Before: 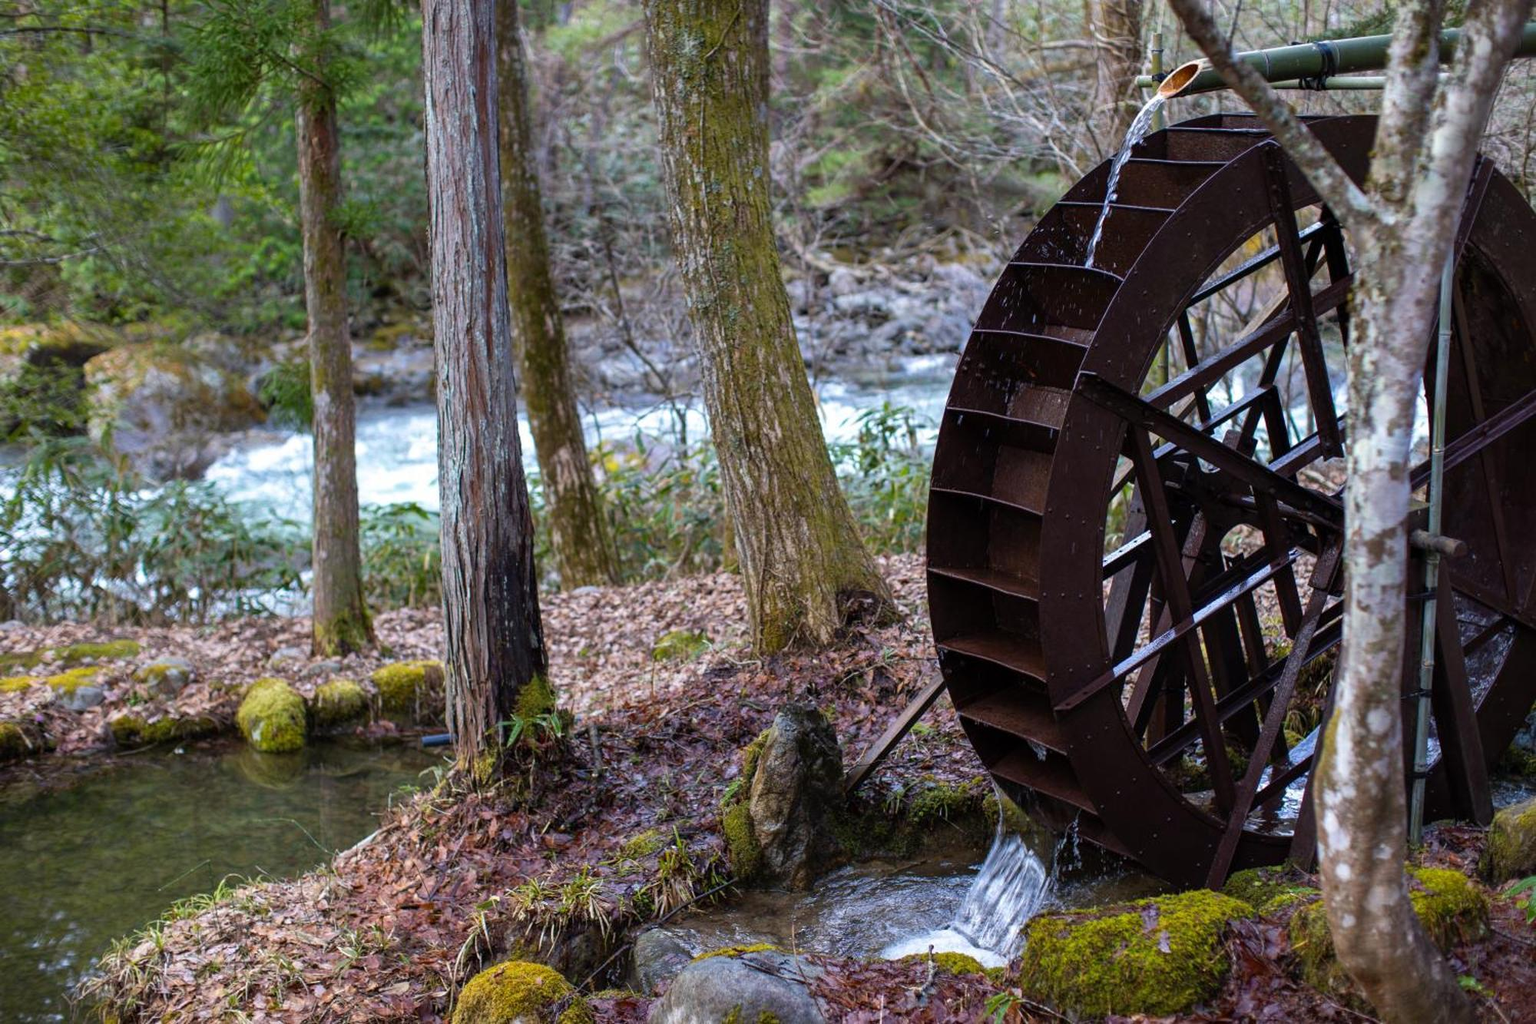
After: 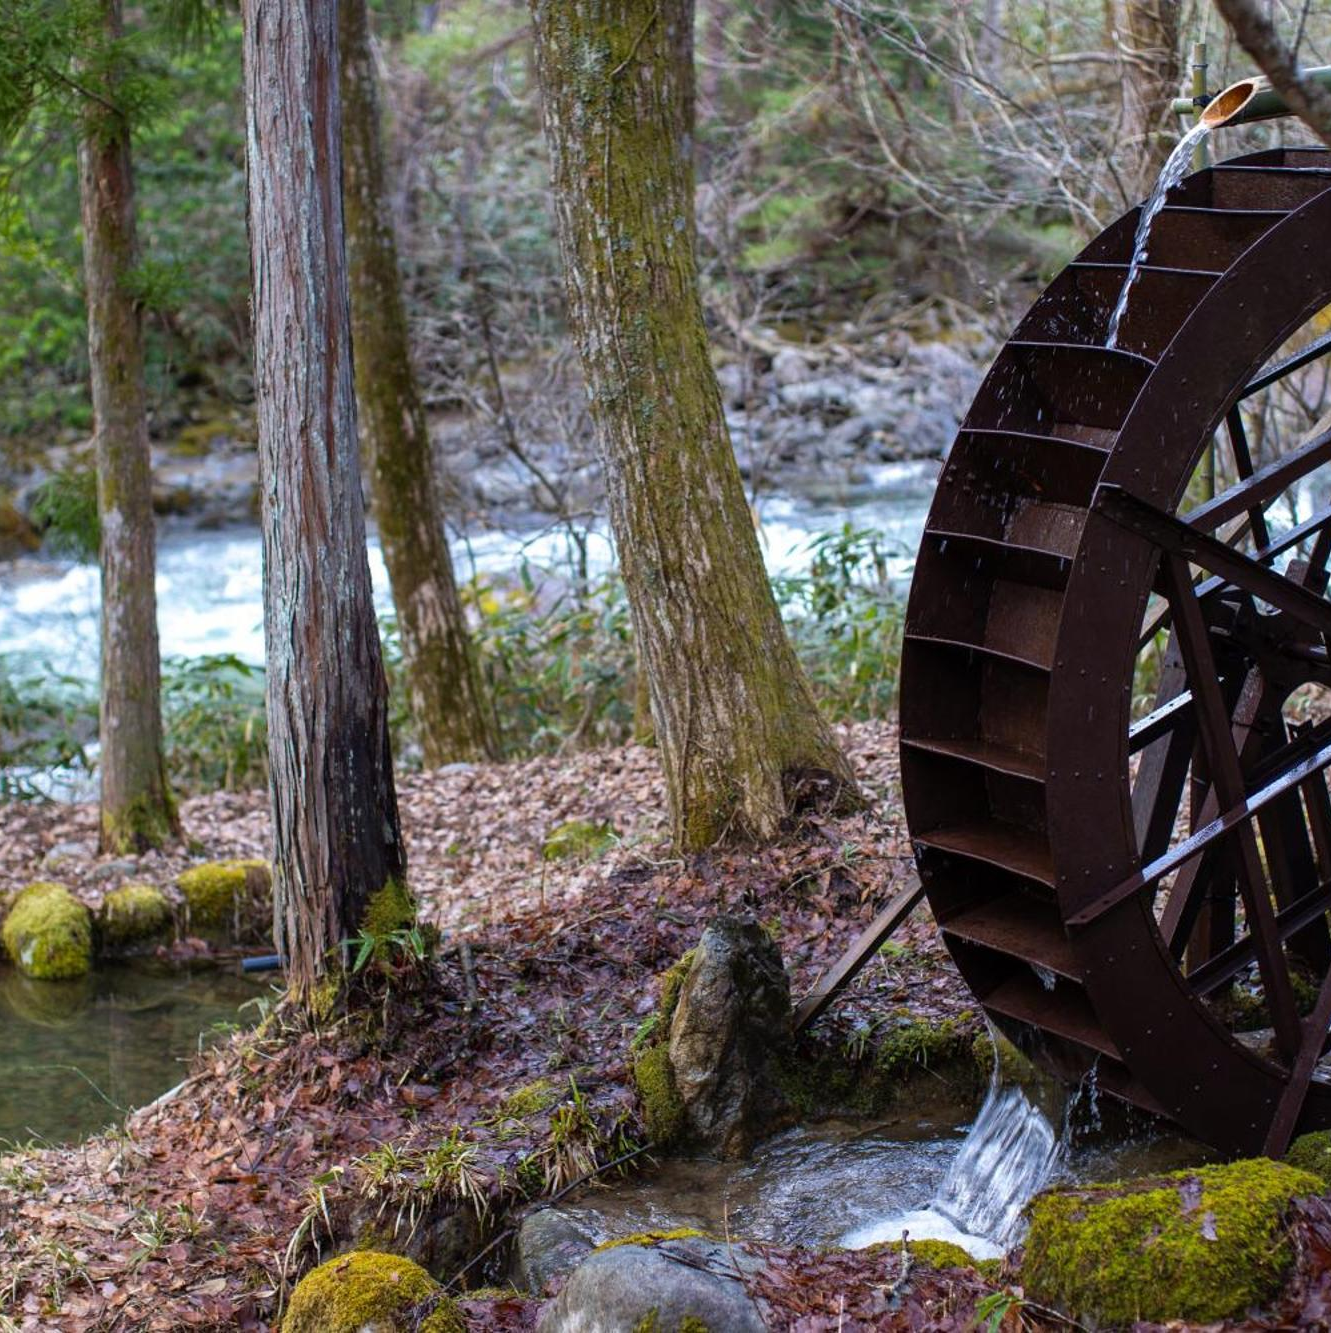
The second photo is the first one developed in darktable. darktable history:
crop and rotate: left 15.376%, right 18.042%
